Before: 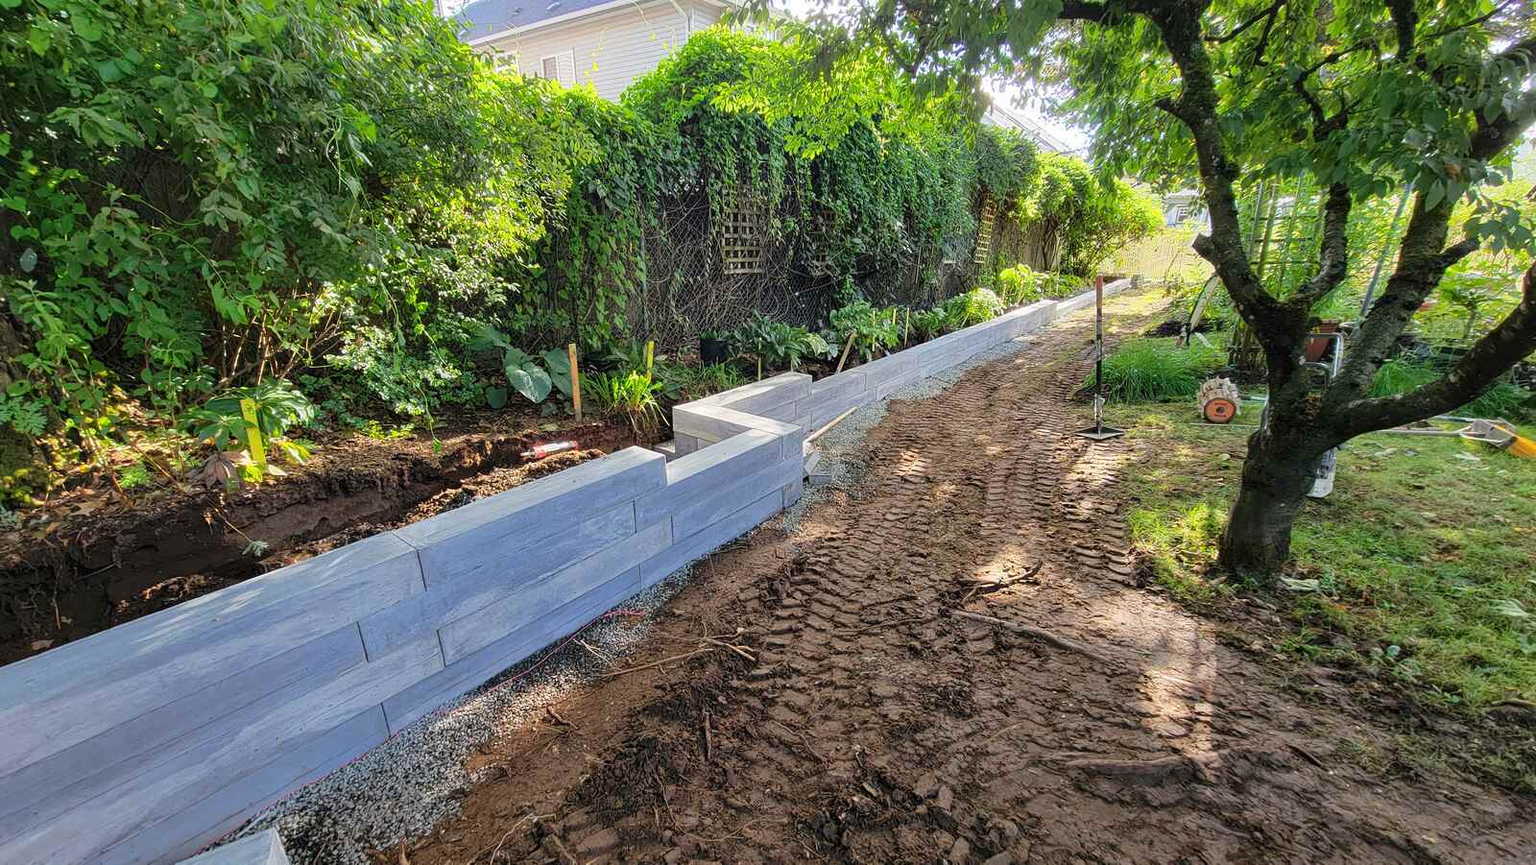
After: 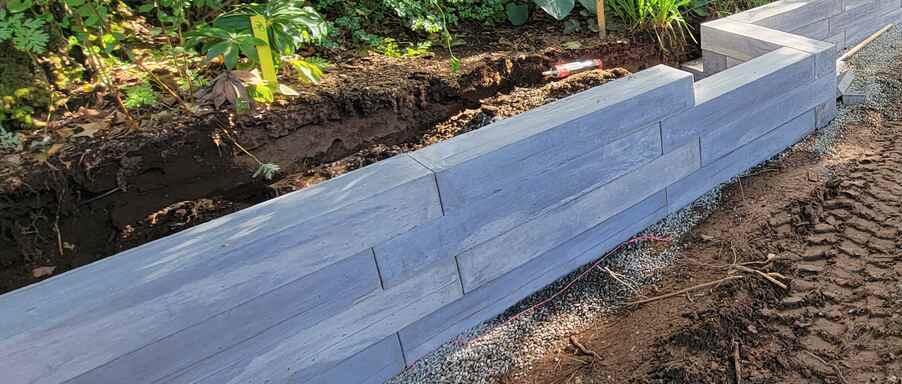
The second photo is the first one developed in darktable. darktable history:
shadows and highlights: shadows 37.27, highlights -28.18, soften with gaussian
contrast brightness saturation: saturation -0.05
crop: top 44.483%, right 43.593%, bottom 12.892%
